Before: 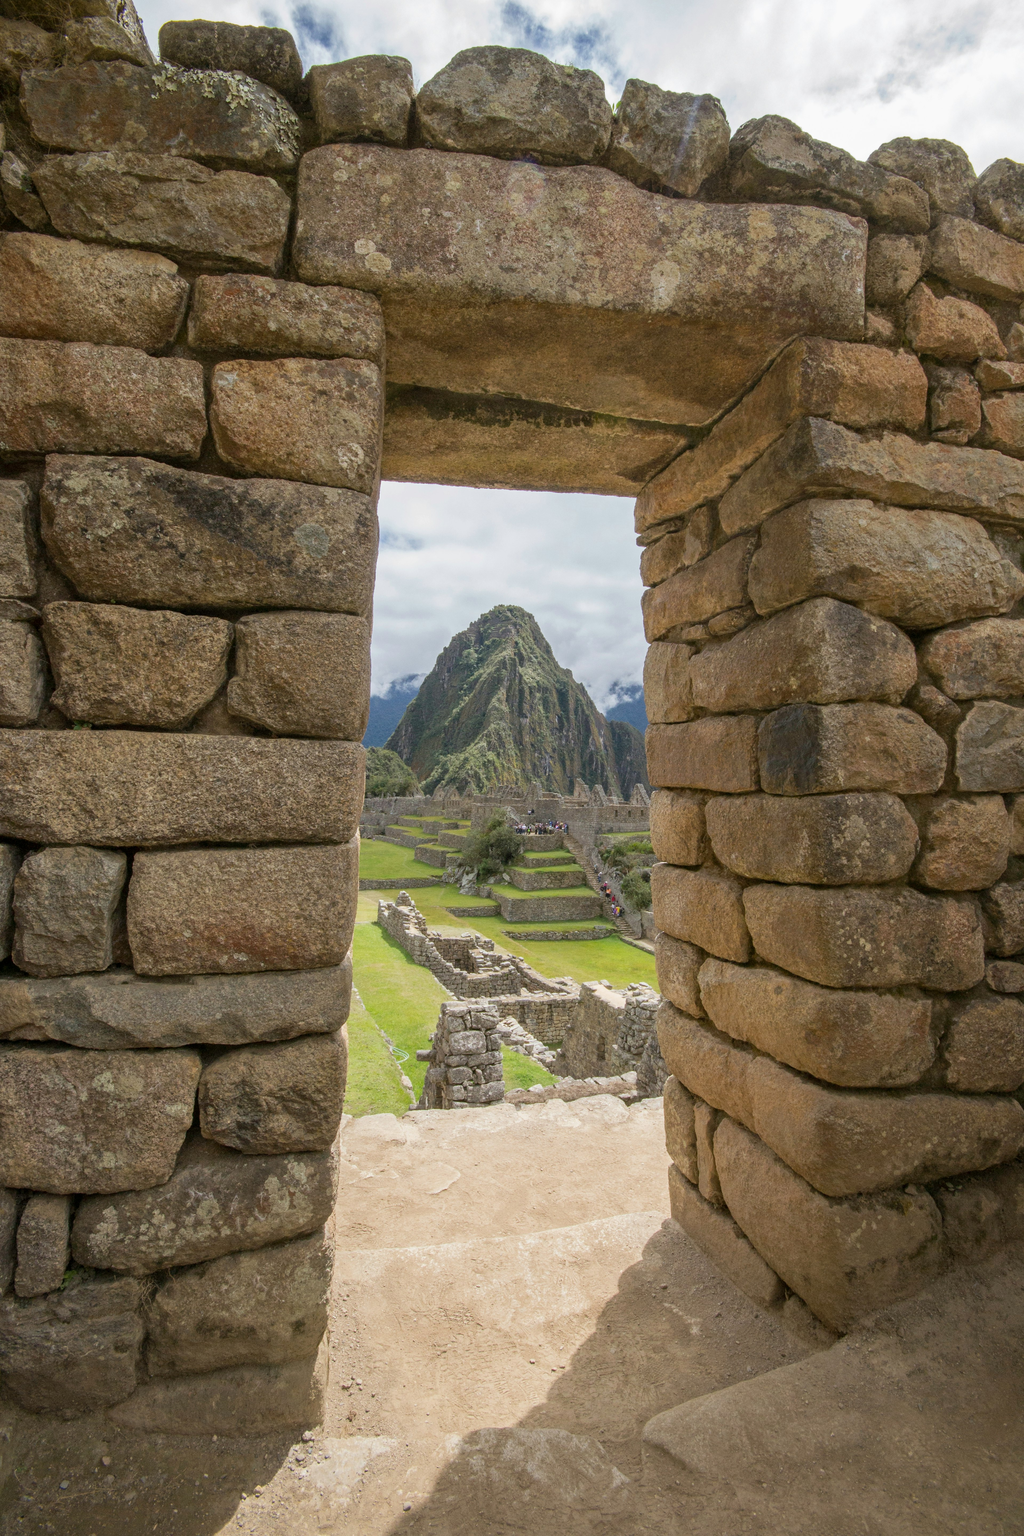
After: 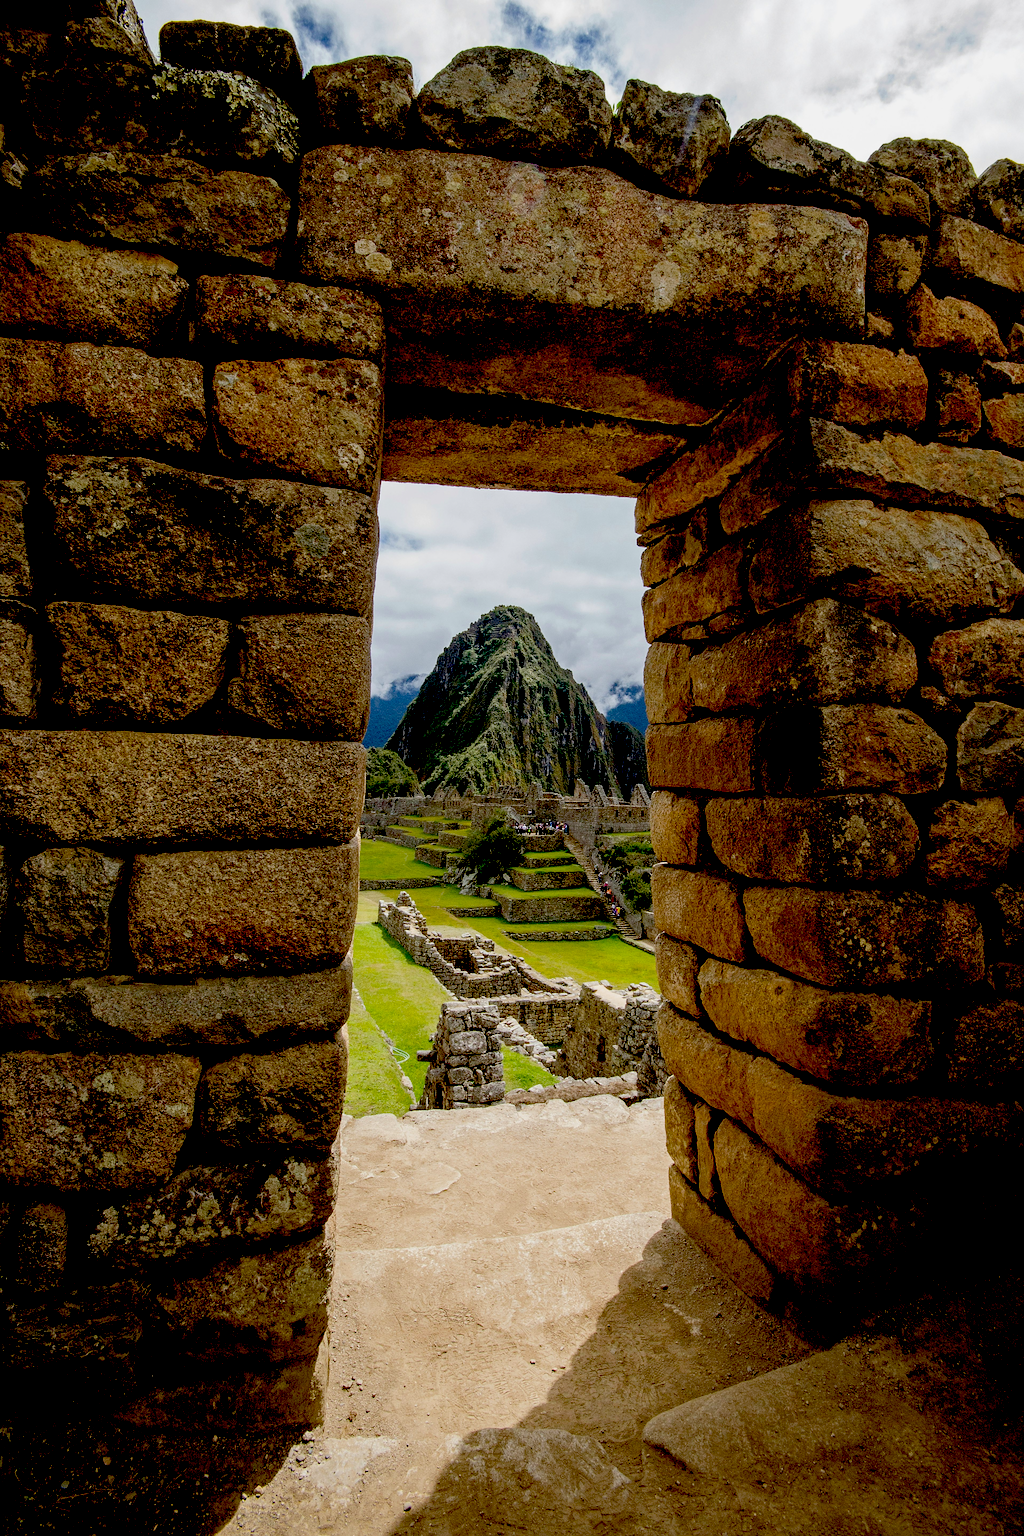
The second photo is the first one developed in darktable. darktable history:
exposure: black level correction 0.099, exposure -0.089 EV, compensate exposure bias true, compensate highlight preservation false
sharpen: on, module defaults
